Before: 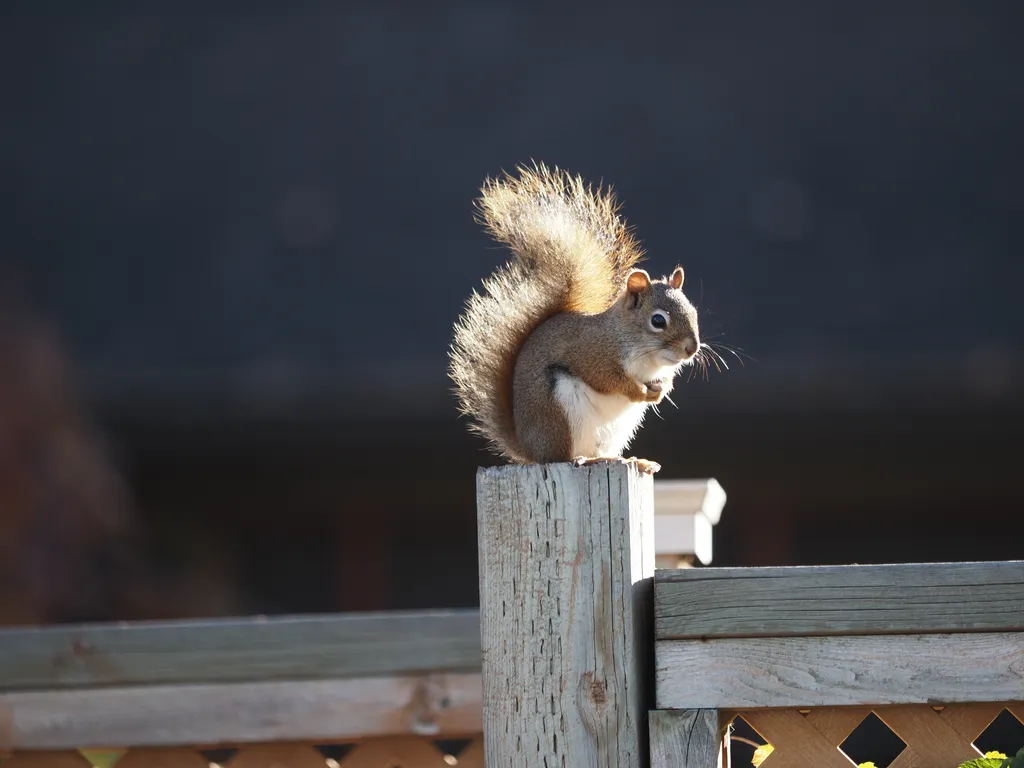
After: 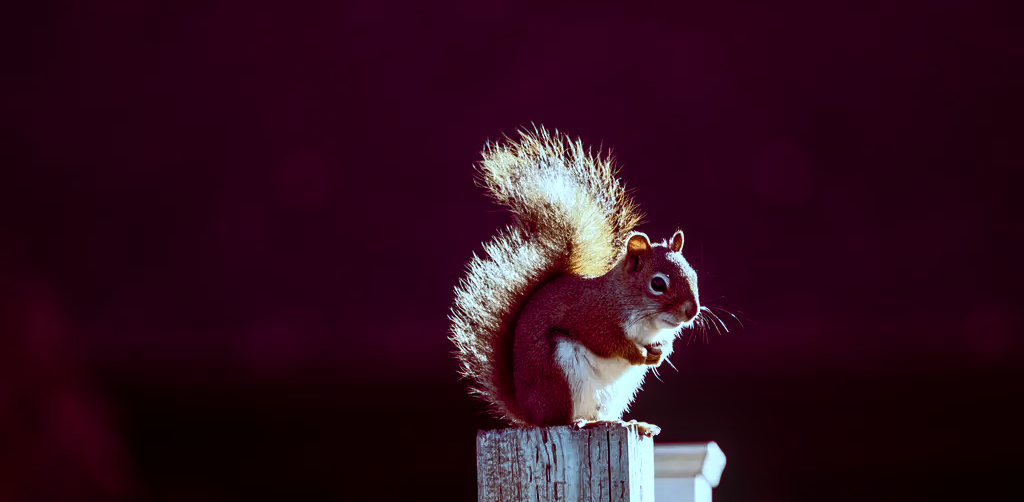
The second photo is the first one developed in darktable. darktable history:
local contrast: detail 130%
crop and rotate: top 4.856%, bottom 29.765%
color correction: highlights a* -9.88, highlights b* -21.9
color balance rgb: shadows lift › luminance -18.506%, shadows lift › chroma 35.22%, perceptual saturation grading › global saturation 35.791%, perceptual saturation grading › shadows 34.622%, perceptual brilliance grading › highlights 2.229%, perceptual brilliance grading › mid-tones -49.858%, perceptual brilliance grading › shadows -49.745%, global vibrance 2.296%
